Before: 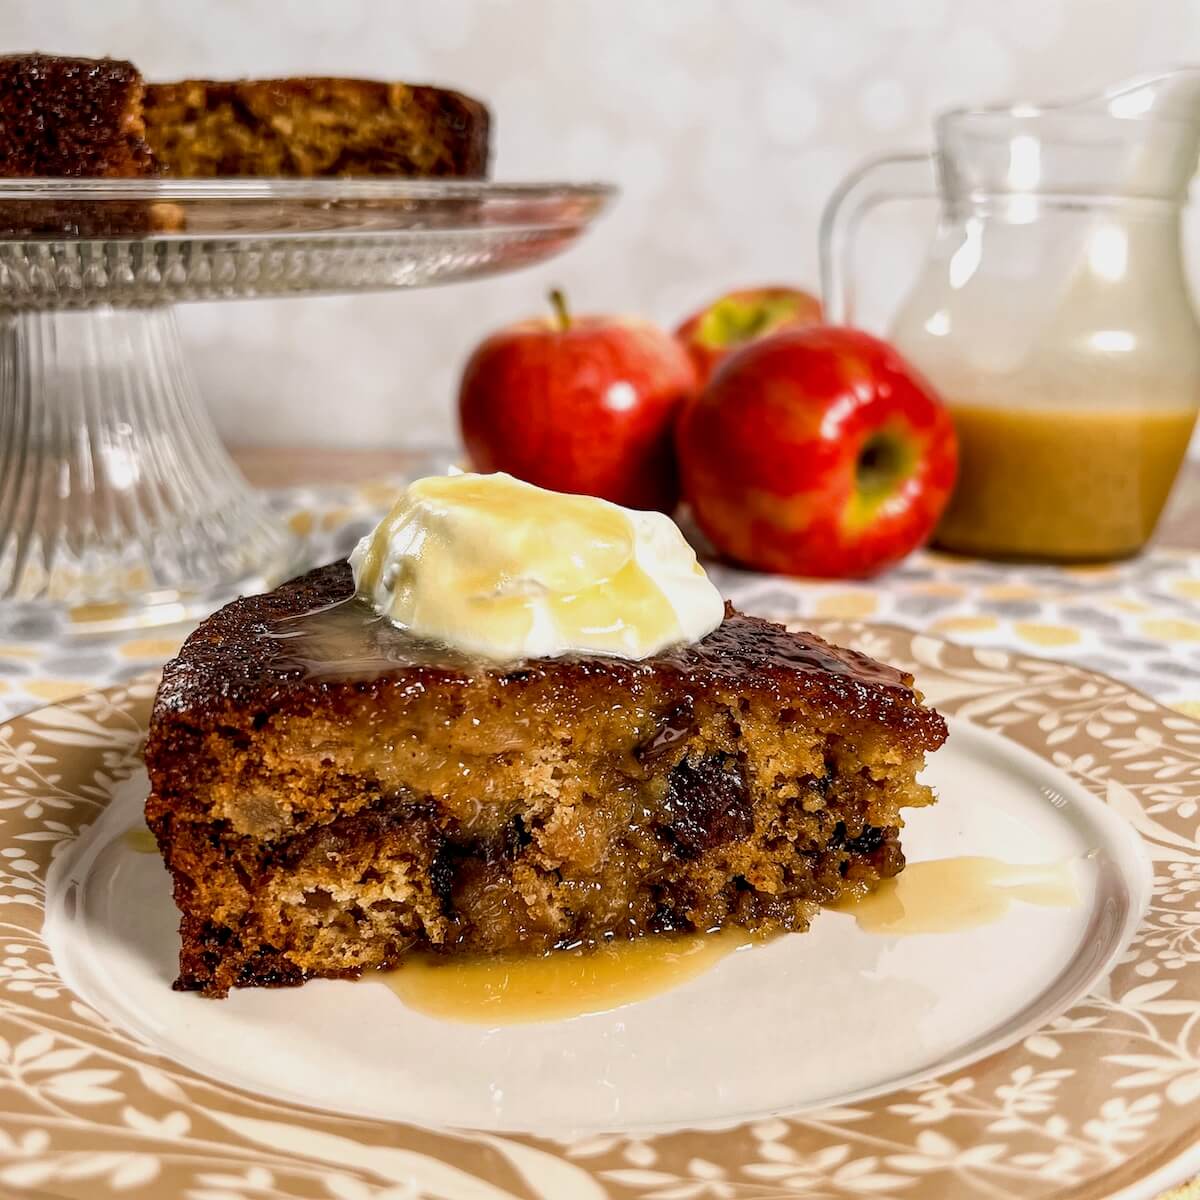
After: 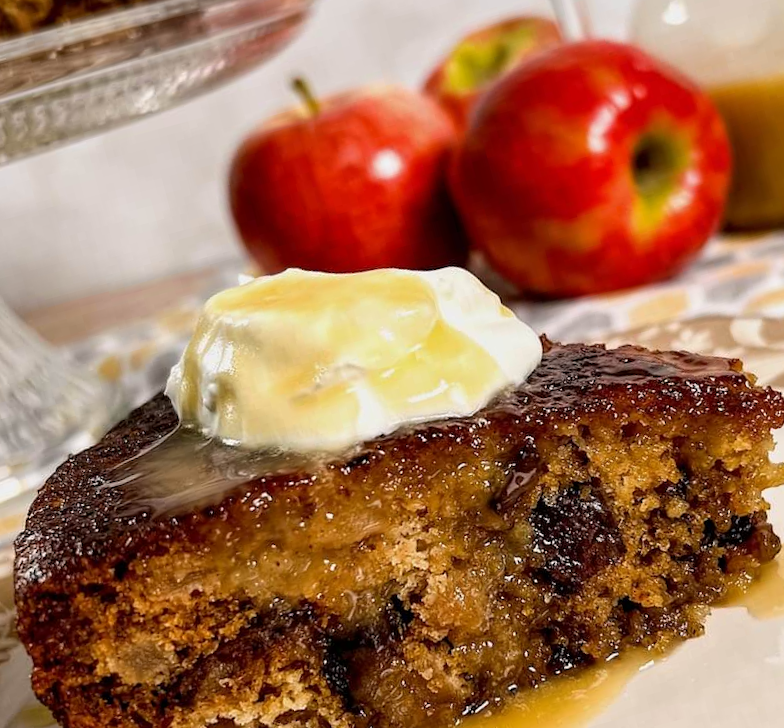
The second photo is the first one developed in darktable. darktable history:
crop and rotate: left 14.436%, right 18.898%
tone equalizer: on, module defaults
rotate and perspective: rotation -14.8°, crop left 0.1, crop right 0.903, crop top 0.25, crop bottom 0.748
